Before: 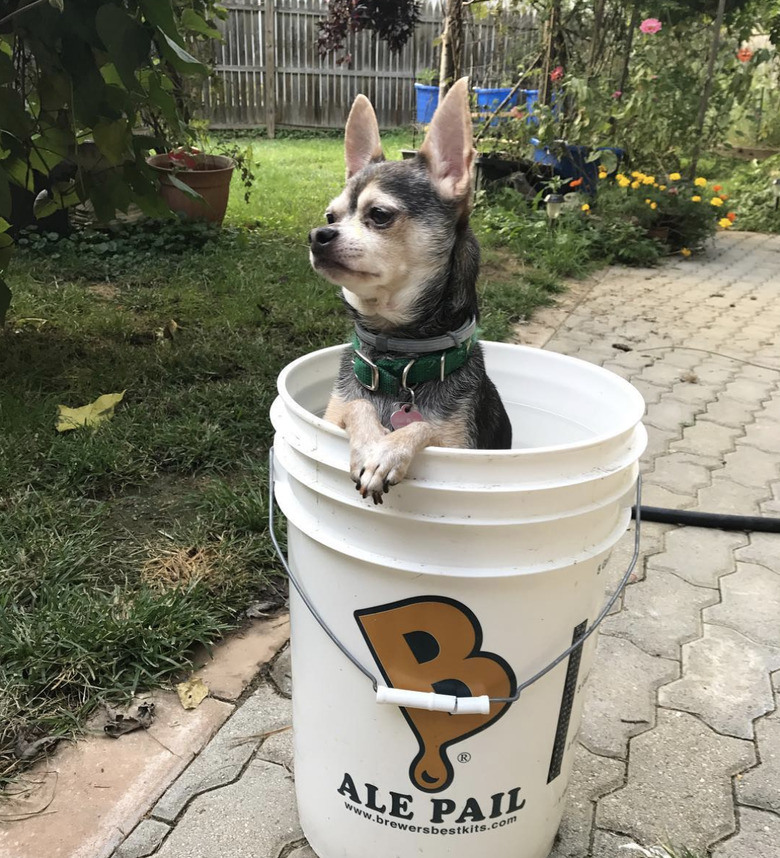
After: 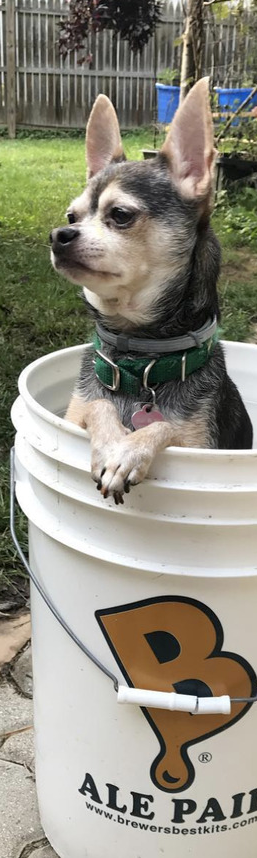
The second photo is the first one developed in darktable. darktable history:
exposure: black level correction 0.002, compensate highlight preservation false
crop: left 33.261%, right 33.773%
